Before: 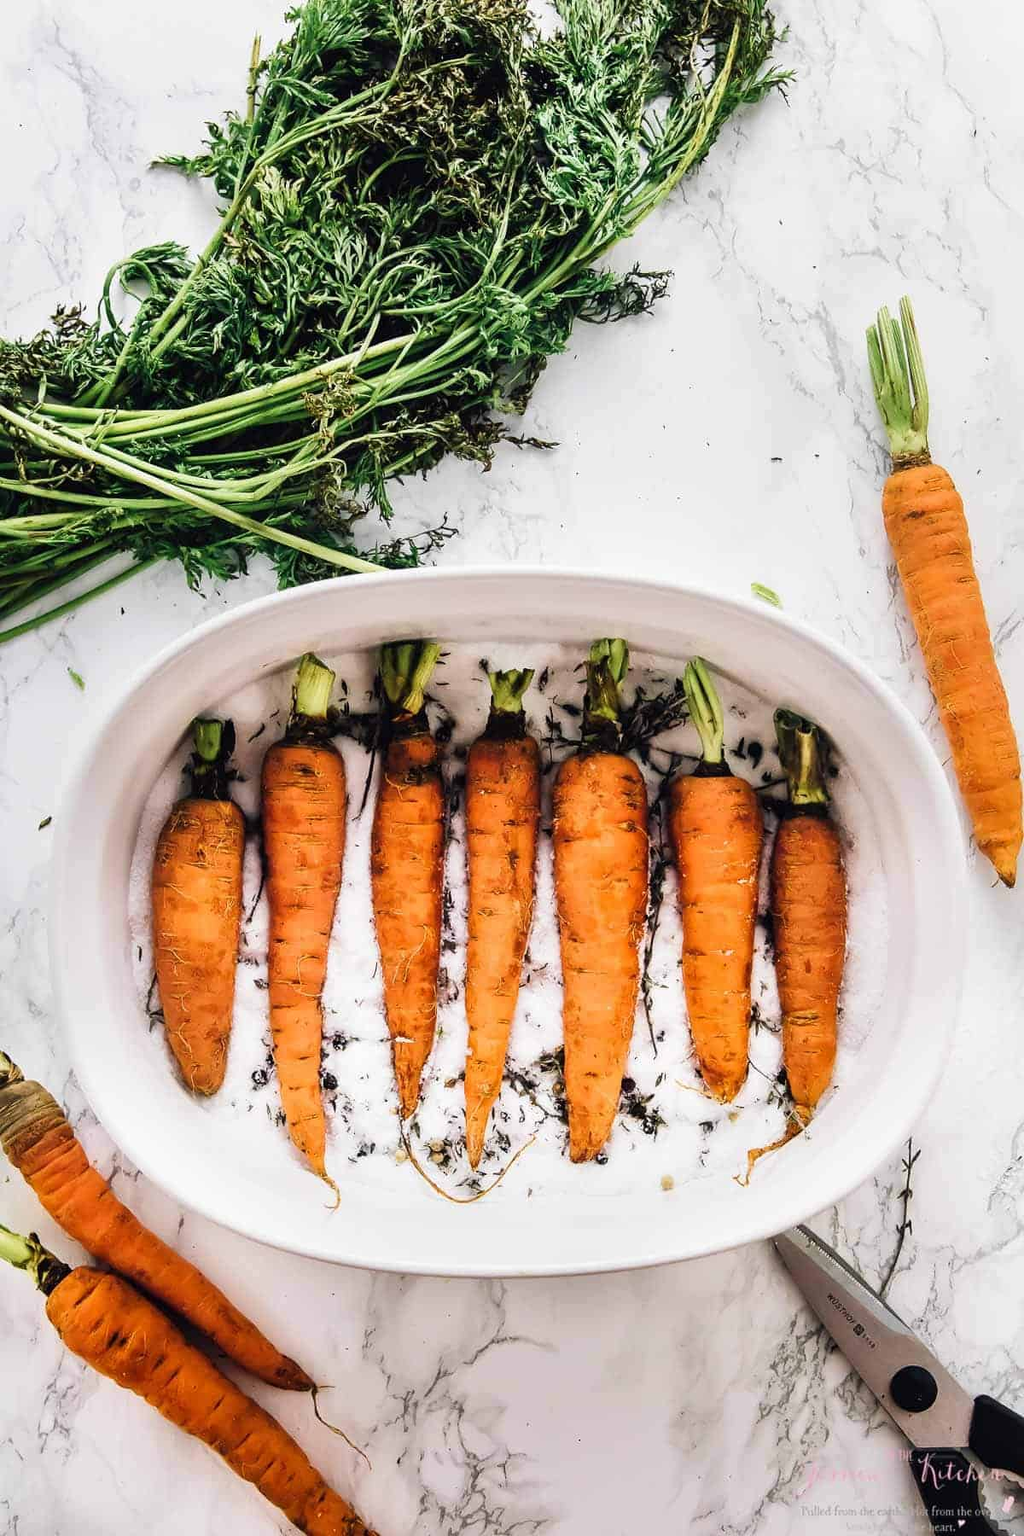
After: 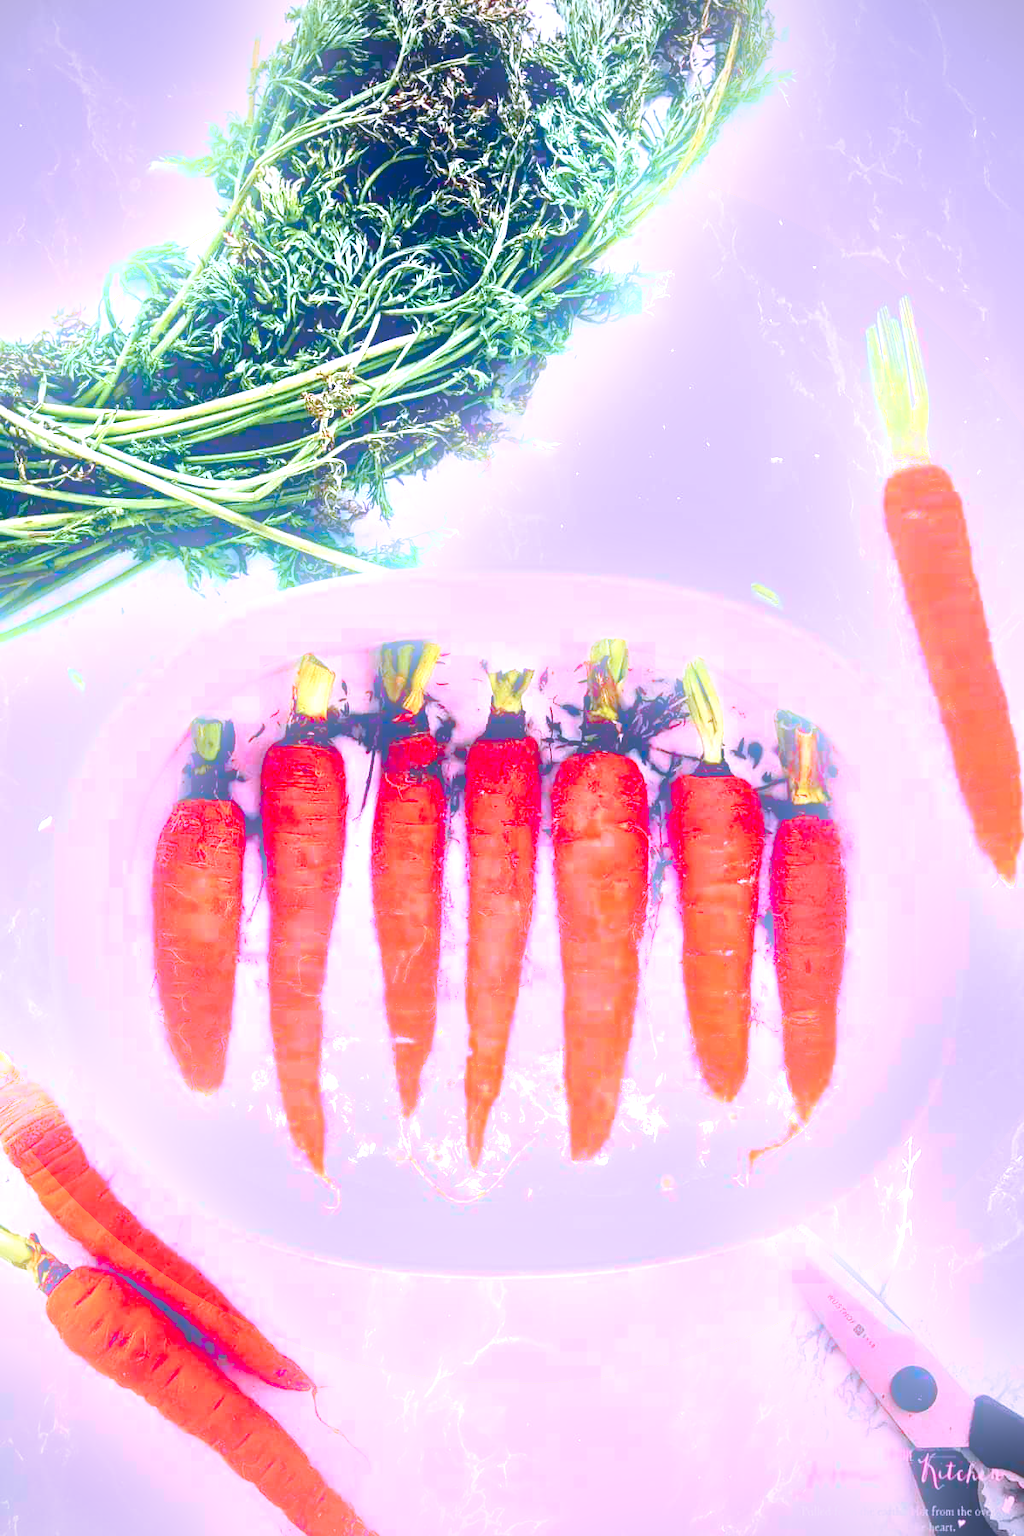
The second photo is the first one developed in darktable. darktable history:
vignetting: unbound false
bloom: size 16%, threshold 98%, strength 20%
white balance: red 1.066, blue 1.119
exposure: black level correction 0.011, exposure 1.088 EV, compensate exposure bias true, compensate highlight preservation false
tone curve: curves: ch1 [(0, 0) (0.108, 0.197) (0.5, 0.5) (0.681, 0.885) (1, 1)]; ch2 [(0, 0) (0.28, 0.151) (1, 1)], color space Lab, independent channels
